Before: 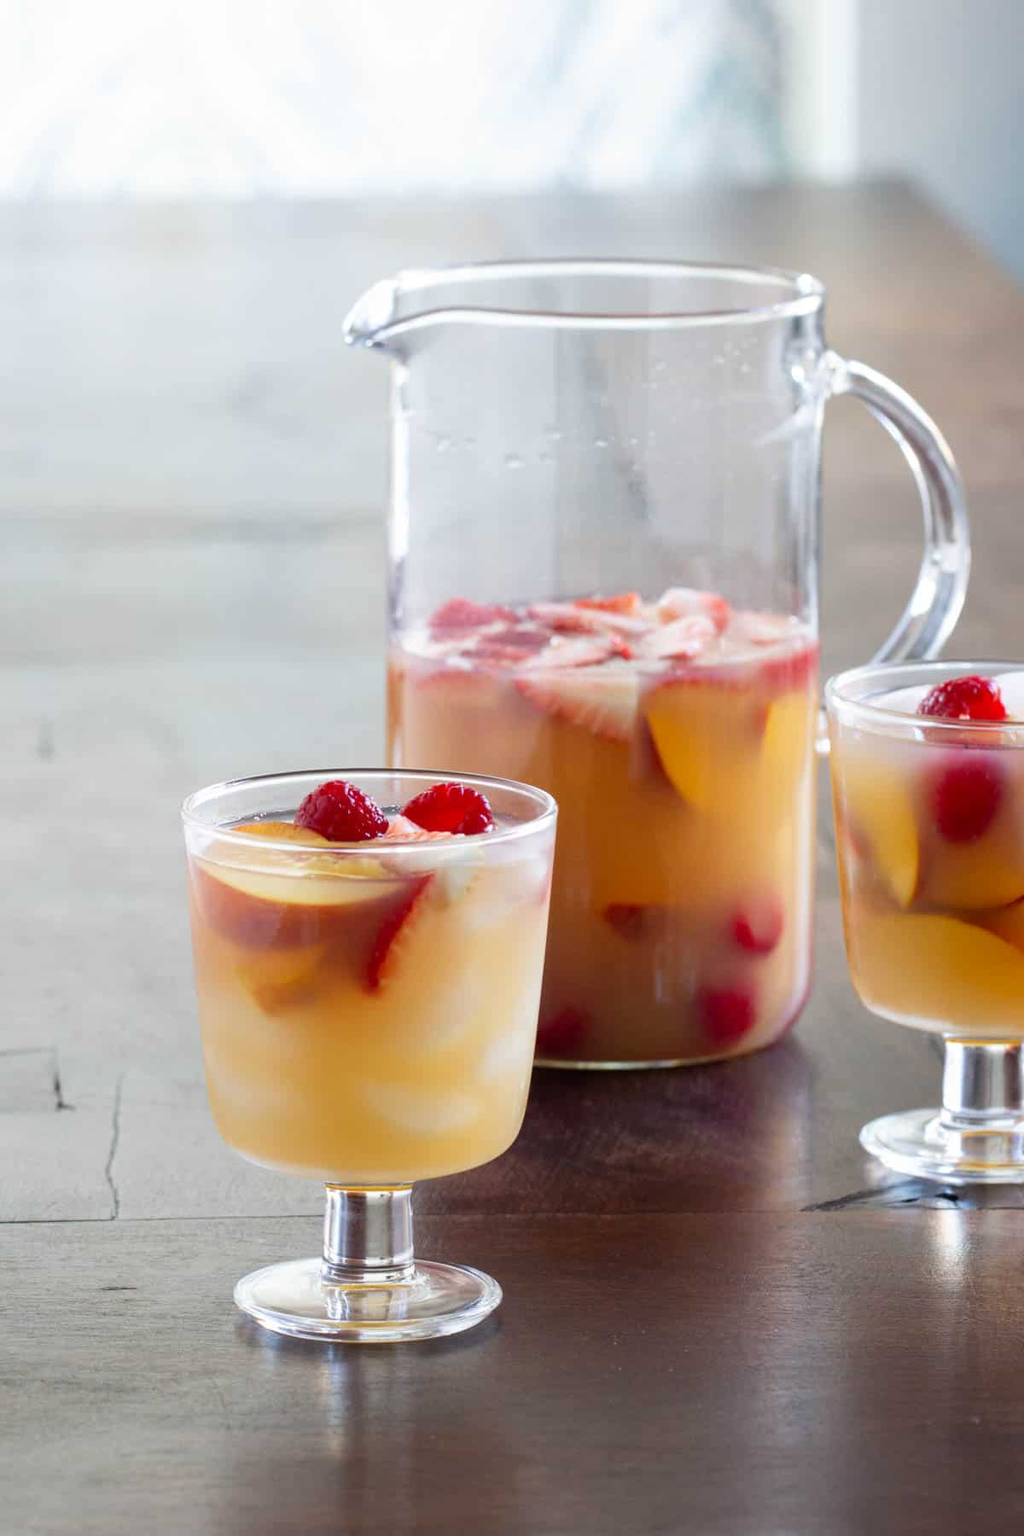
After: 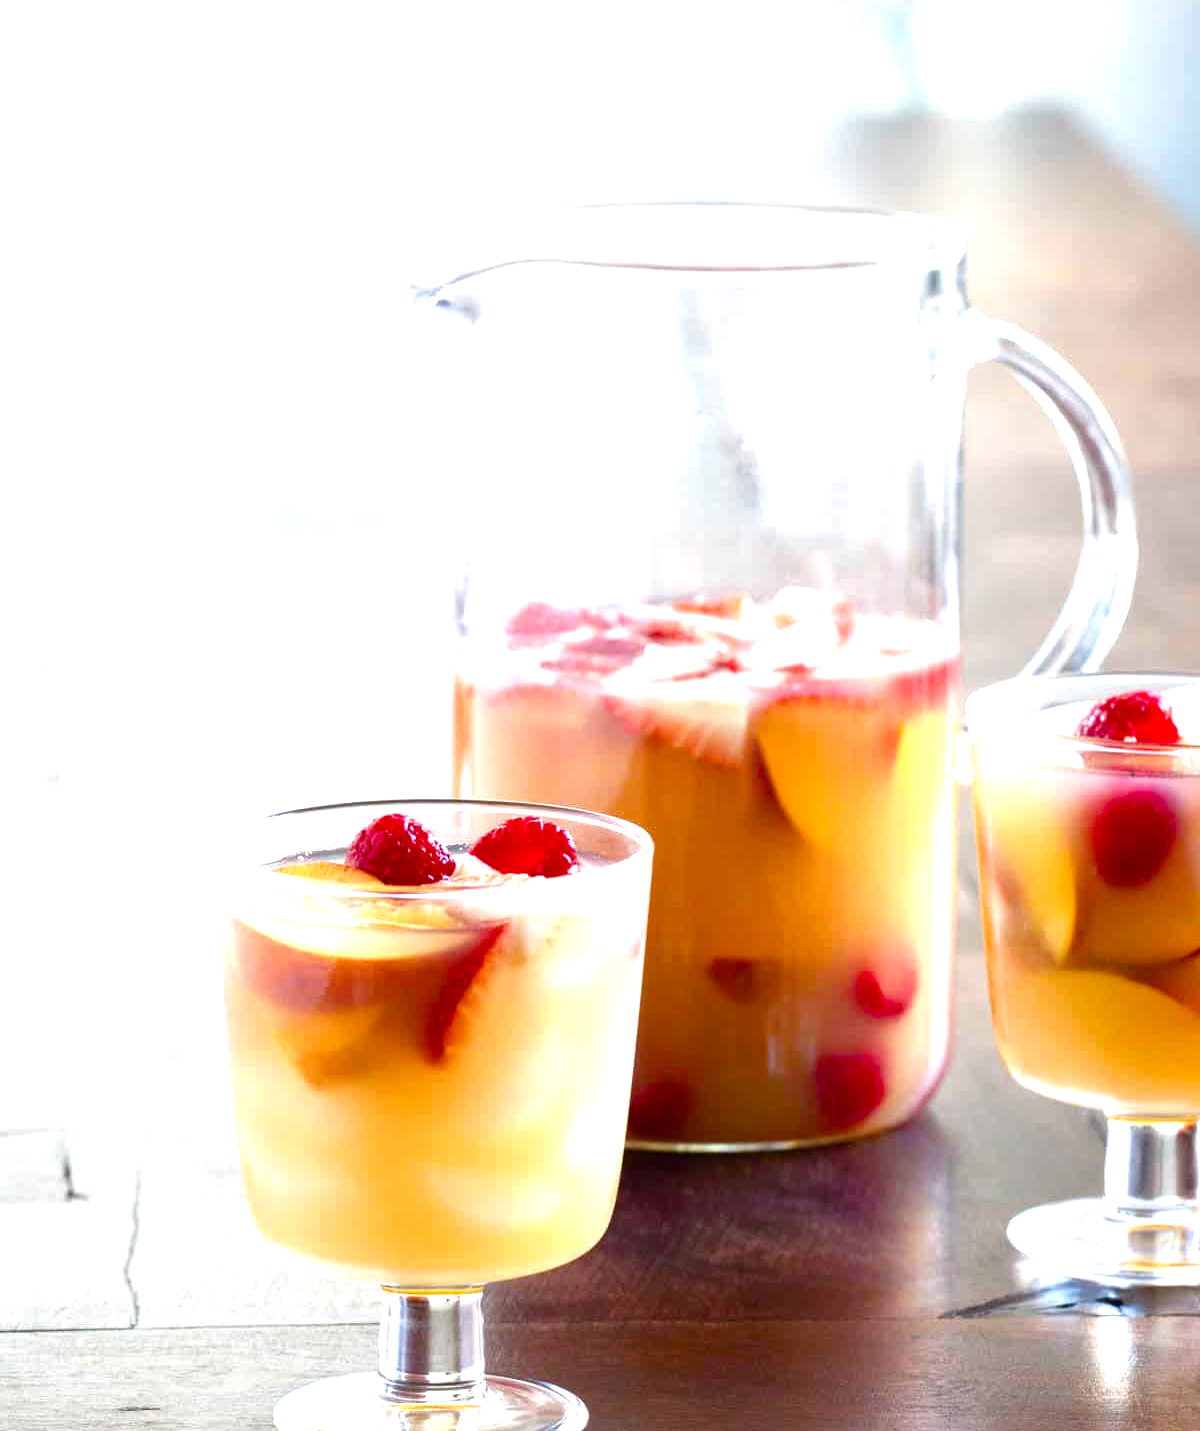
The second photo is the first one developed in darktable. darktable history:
crop and rotate: top 5.659%, bottom 14.791%
color balance rgb: linear chroma grading › global chroma 9.075%, perceptual saturation grading › global saturation 20%, perceptual saturation grading › highlights -49.957%, perceptual saturation grading › shadows 24.995%, perceptual brilliance grading › global brilliance 29.801%
